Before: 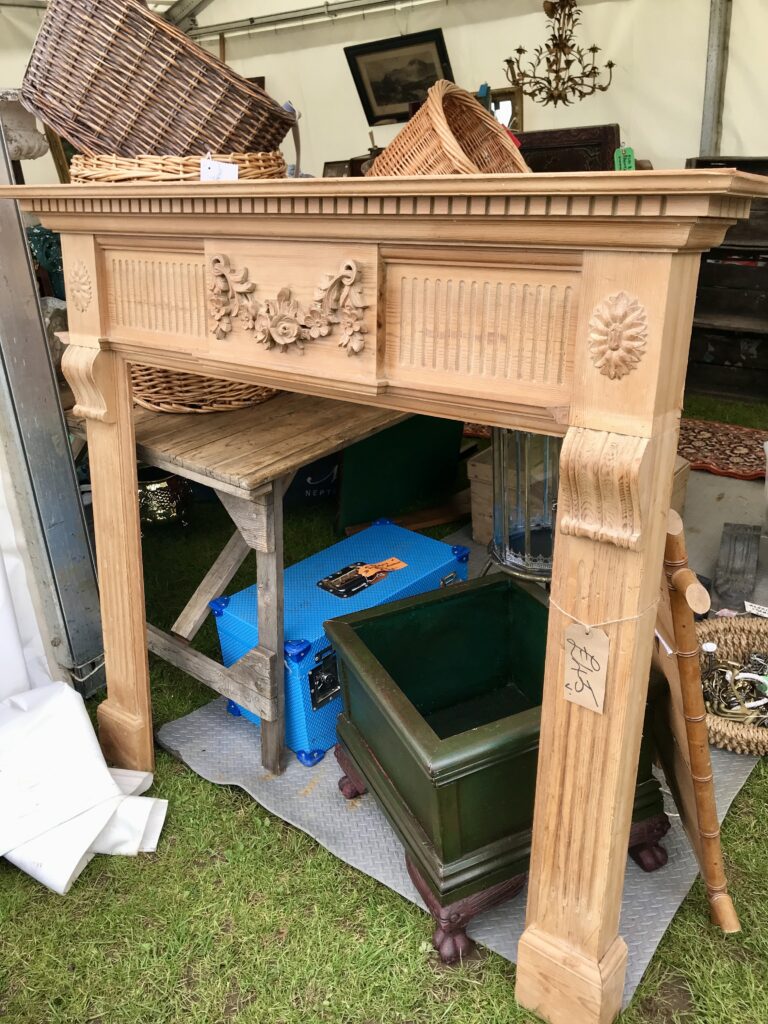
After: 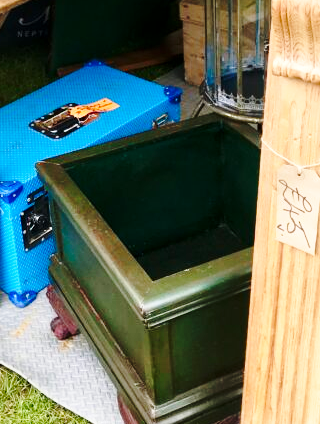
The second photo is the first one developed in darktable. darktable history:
base curve: curves: ch0 [(0, 0) (0.032, 0.037) (0.105, 0.228) (0.435, 0.76) (0.856, 0.983) (1, 1)], preserve colors none
crop: left 37.609%, top 44.896%, right 20.618%, bottom 13.617%
local contrast: mode bilateral grid, contrast 19, coarseness 49, detail 132%, midtone range 0.2
